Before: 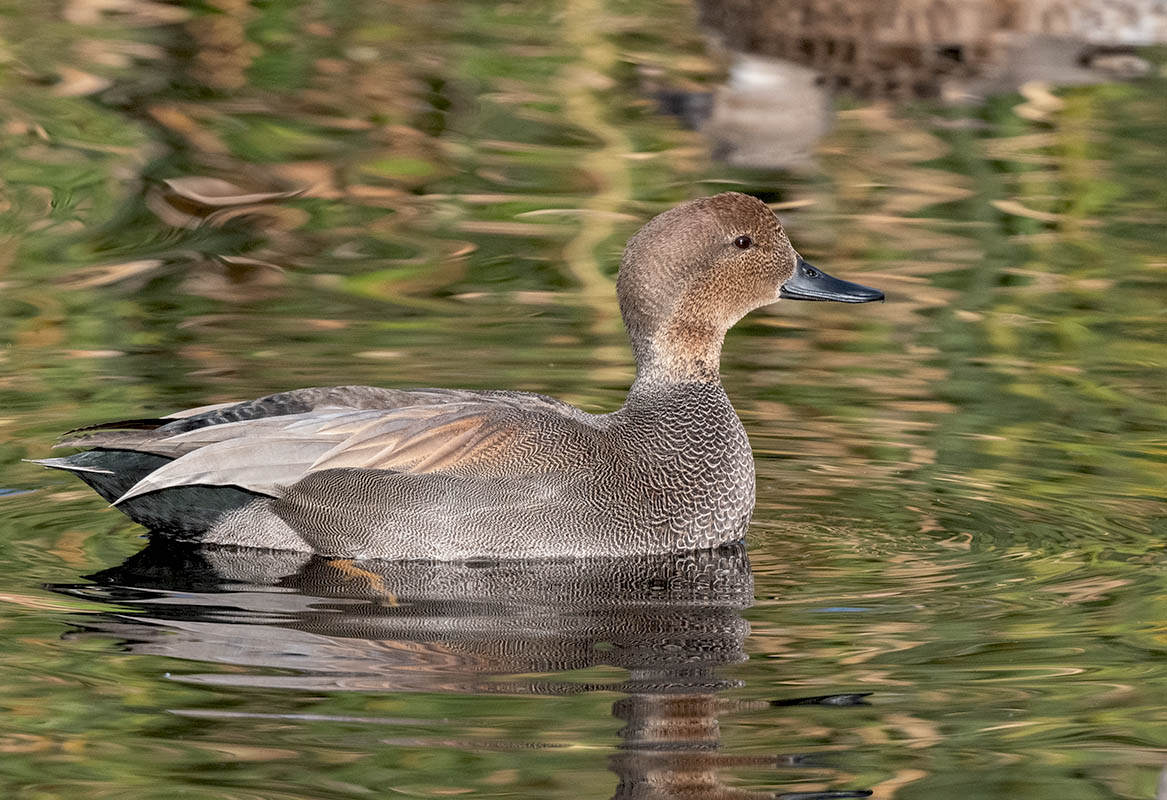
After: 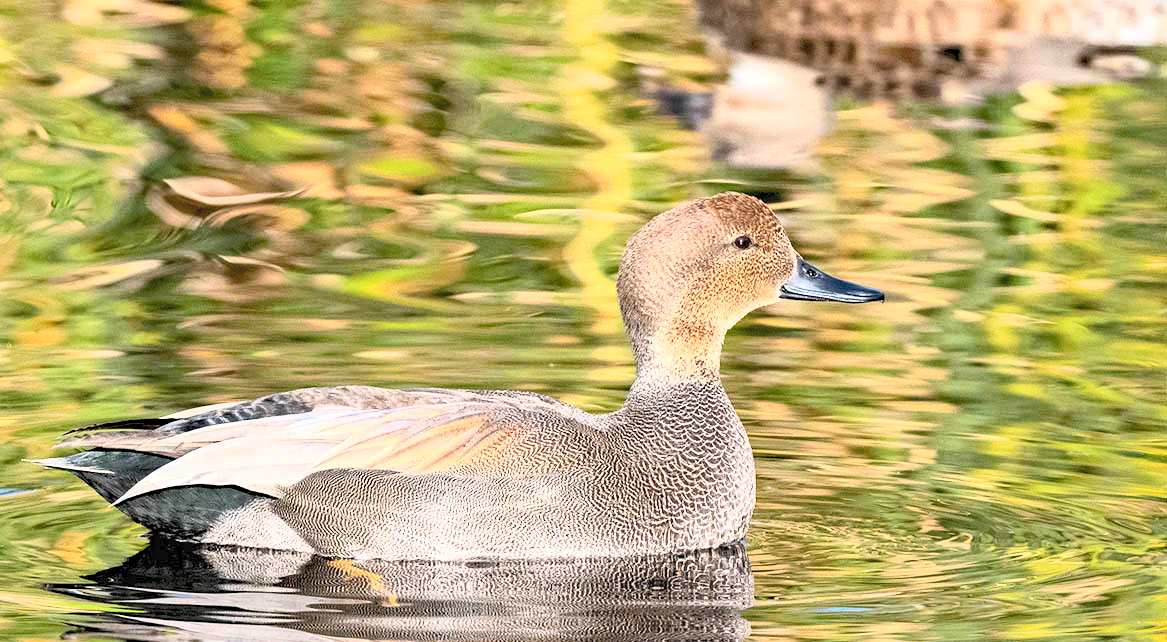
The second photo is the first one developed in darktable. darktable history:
exposure: exposure 0.496 EV, compensate highlight preservation false
contrast brightness saturation: contrast 0.39, brightness 0.53
haze removal: strength 0.25, distance 0.25, compatibility mode true, adaptive false
crop: bottom 19.644%
color balance rgb: perceptual saturation grading › global saturation 30%, global vibrance 20%
